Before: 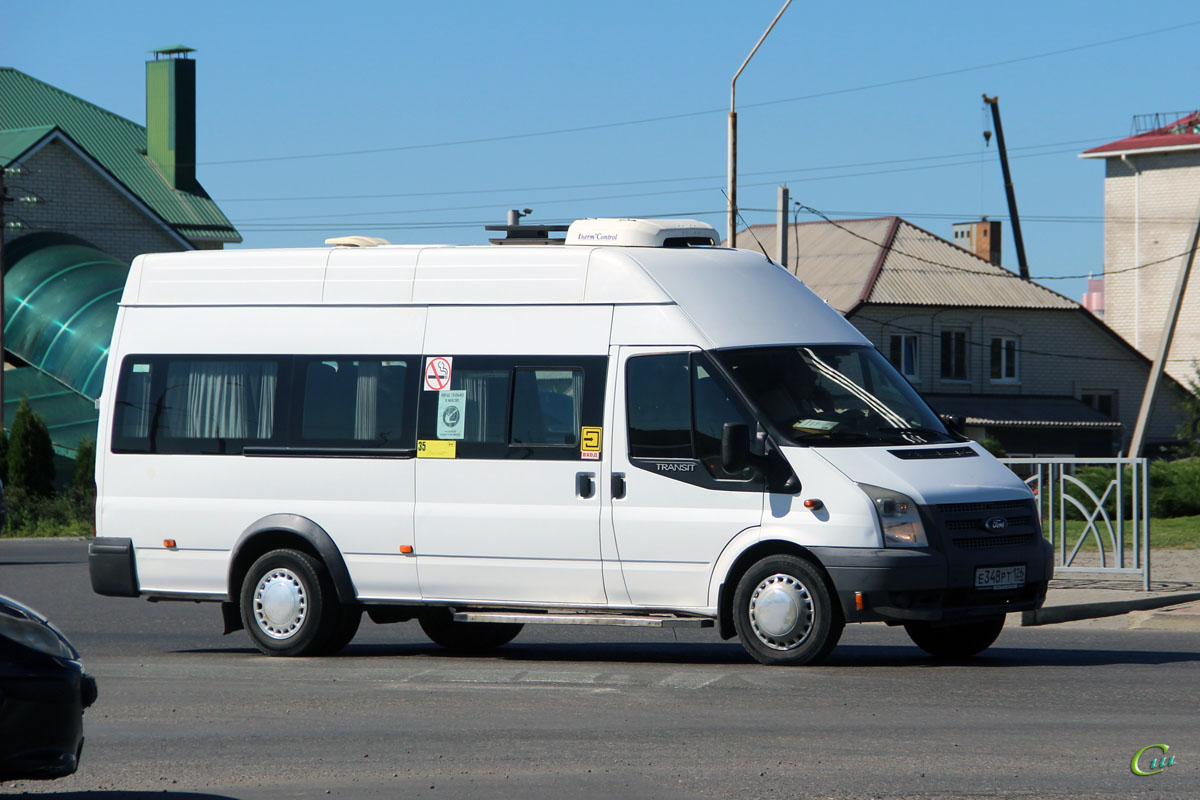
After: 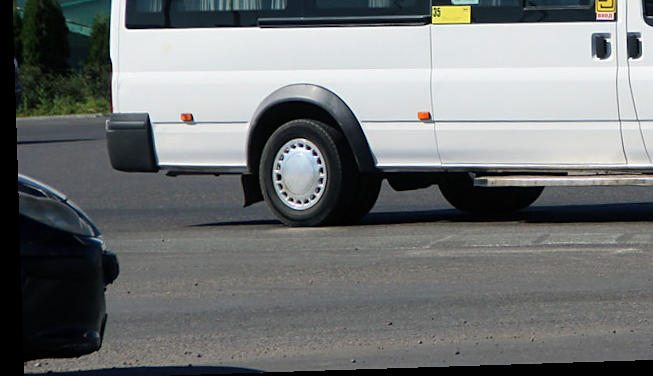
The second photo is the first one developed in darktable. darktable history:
sharpen: amount 0.2
crop and rotate: top 54.778%, right 46.61%, bottom 0.159%
rotate and perspective: rotation -1.77°, lens shift (horizontal) 0.004, automatic cropping off
